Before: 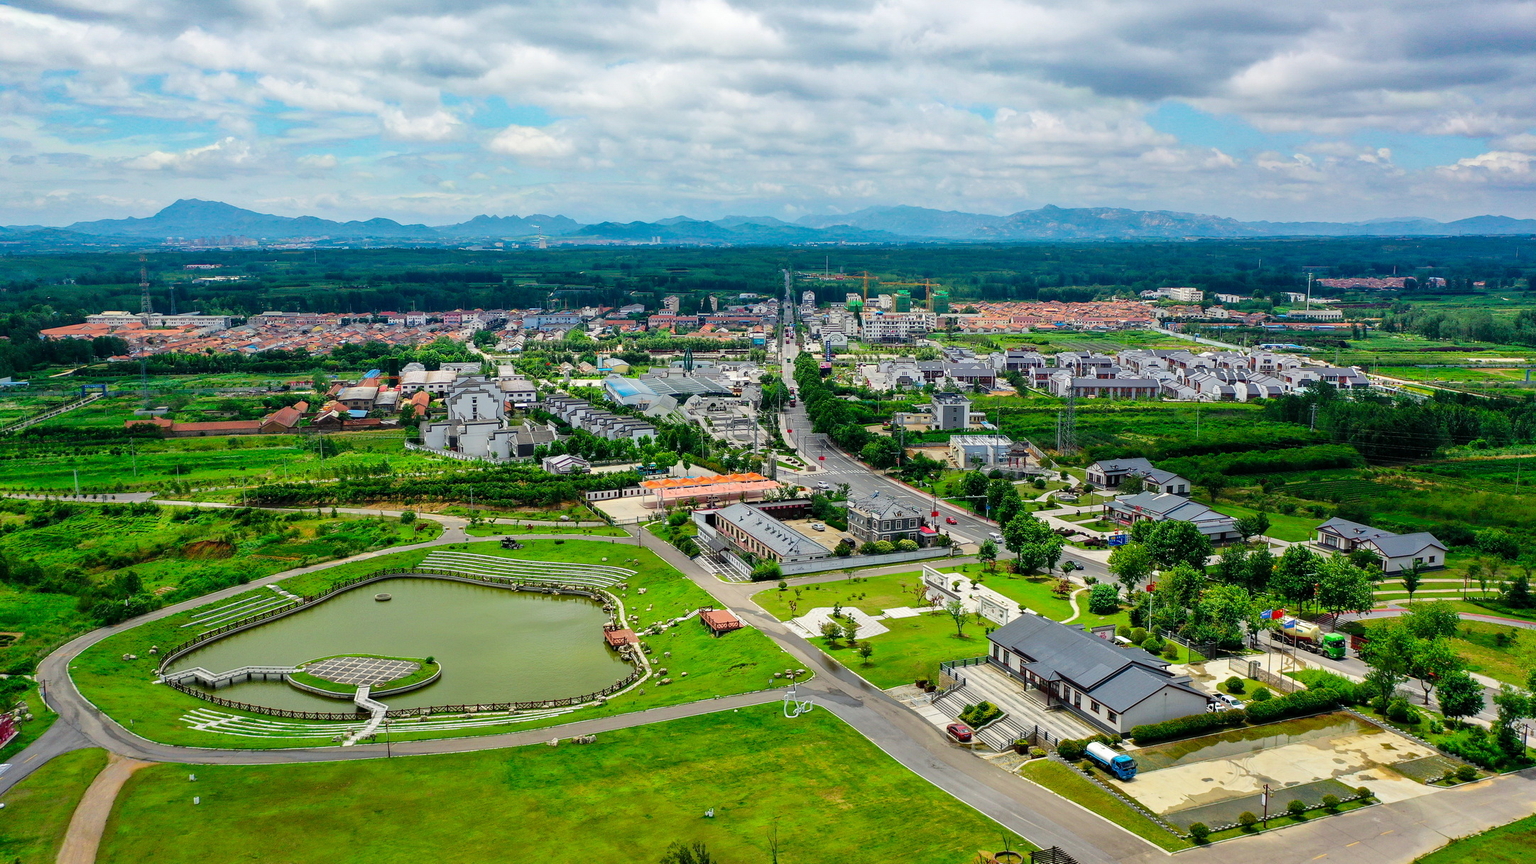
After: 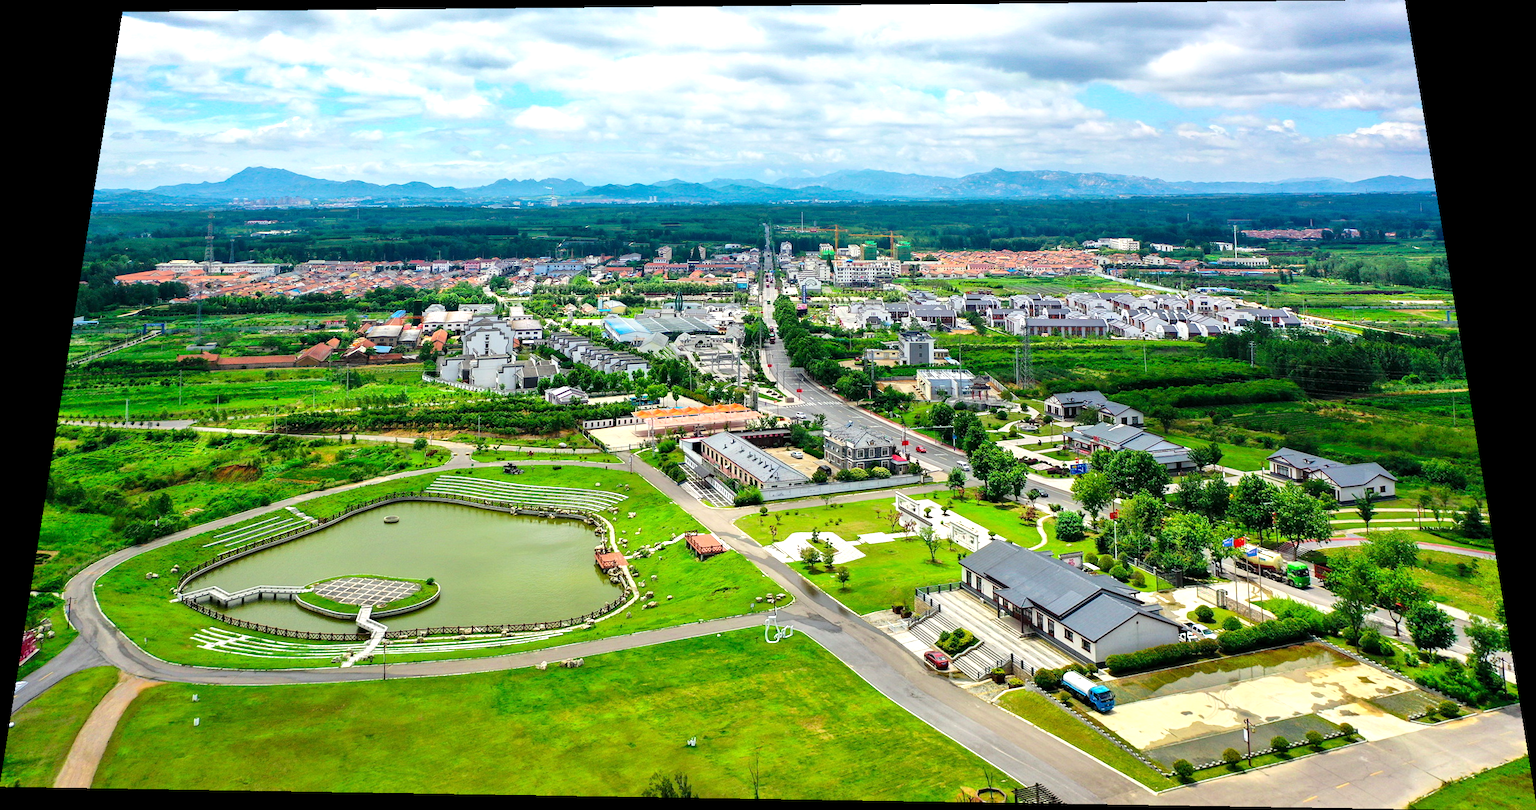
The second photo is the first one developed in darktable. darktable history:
rotate and perspective: rotation 0.128°, lens shift (vertical) -0.181, lens shift (horizontal) -0.044, shear 0.001, automatic cropping off
white balance: red 1, blue 1
exposure: exposure 0.6 EV, compensate highlight preservation false
